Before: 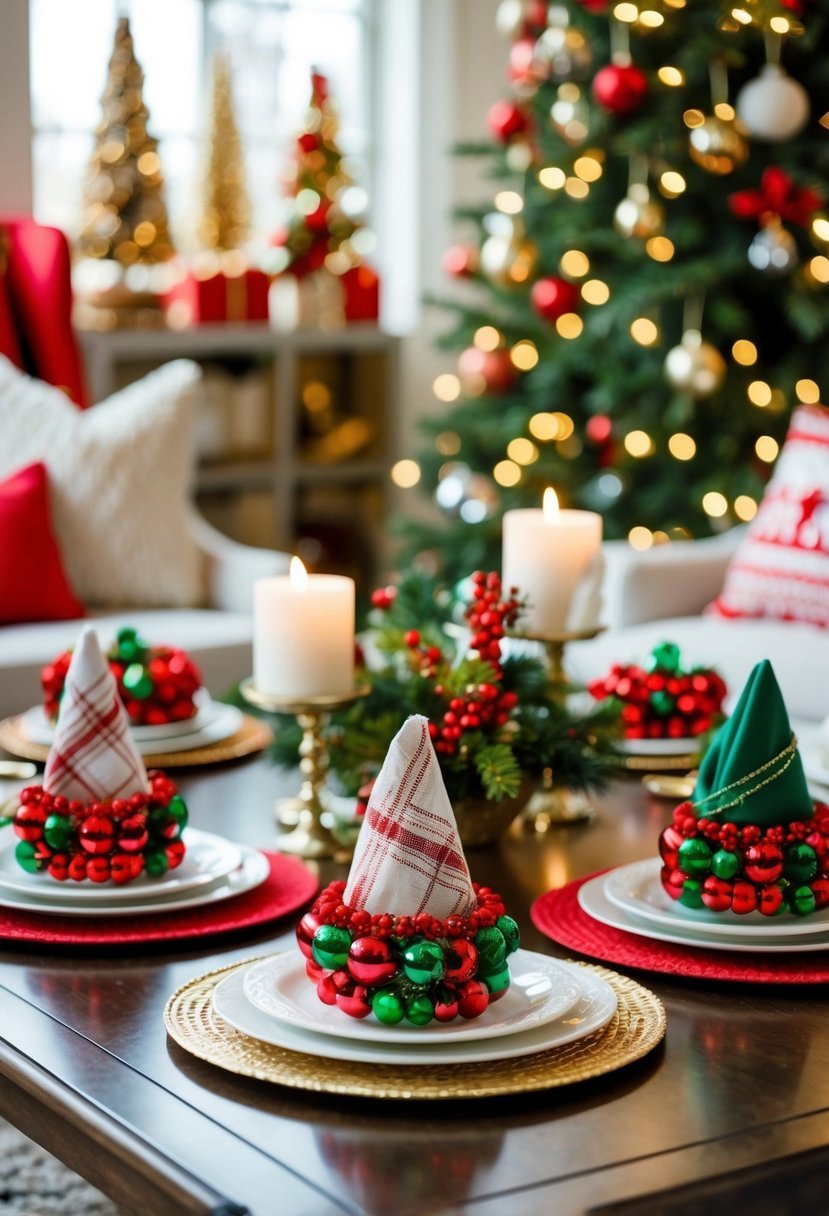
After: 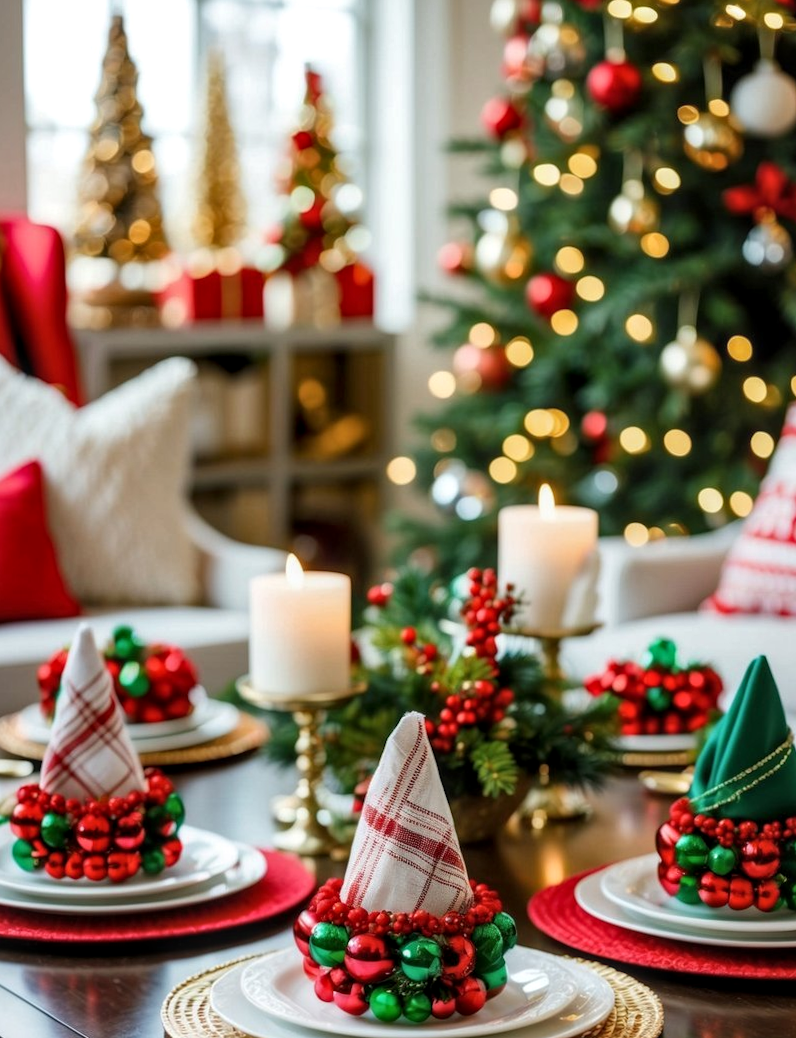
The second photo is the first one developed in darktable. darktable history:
local contrast: on, module defaults
crop and rotate: angle 0.2°, left 0.275%, right 3.127%, bottom 14.18%
